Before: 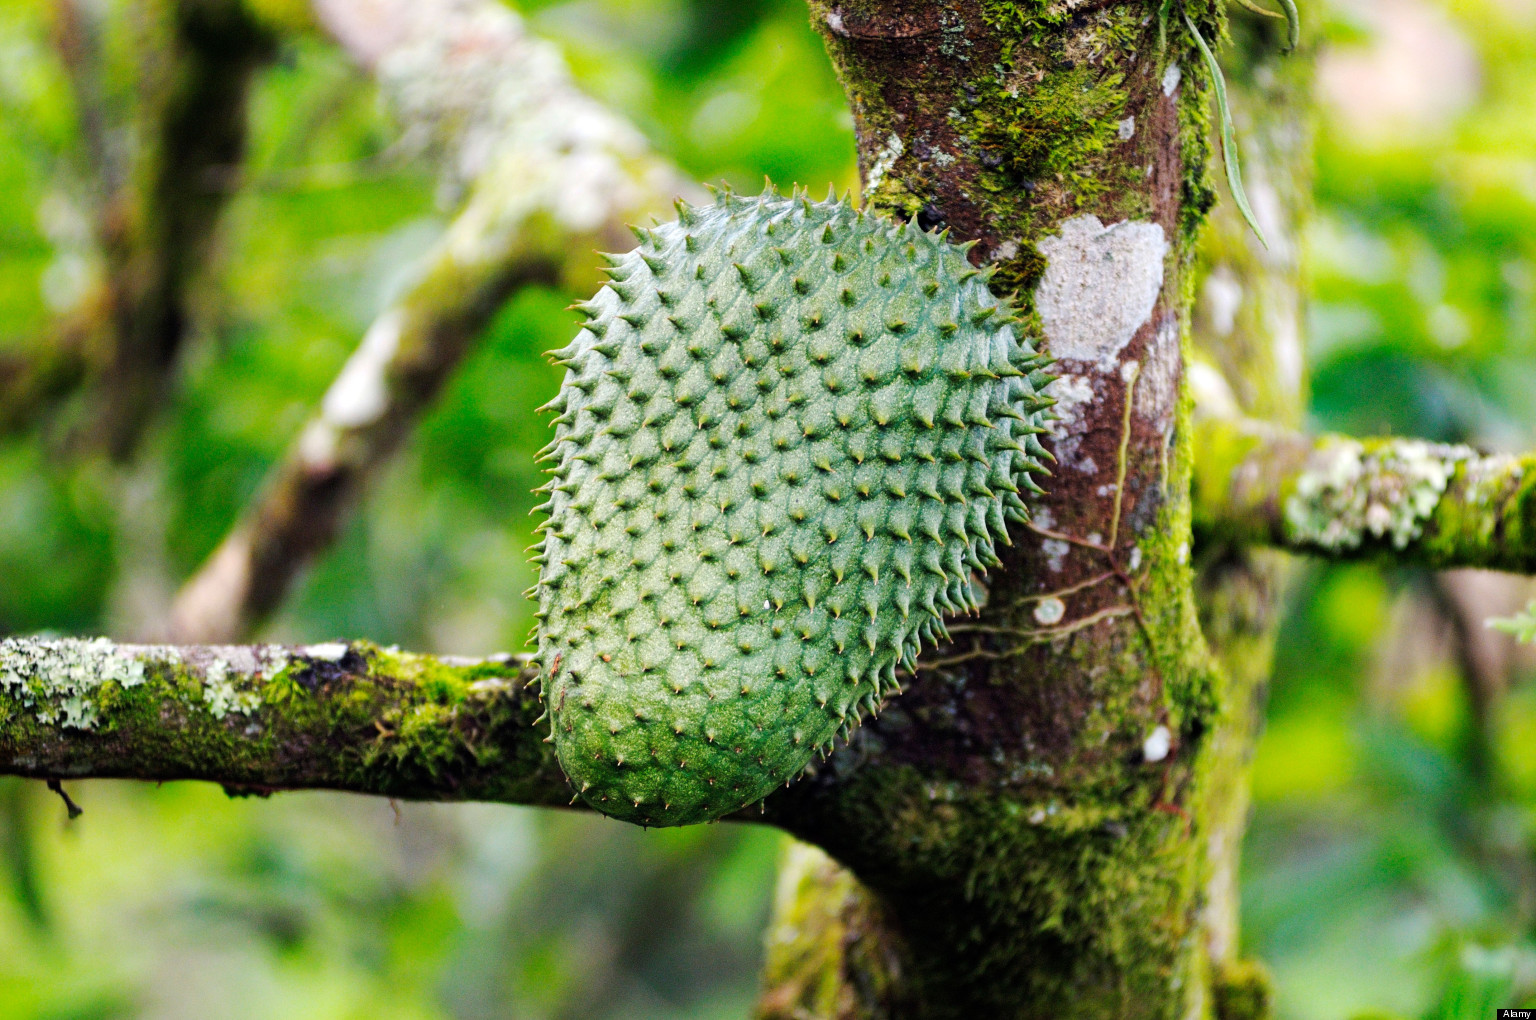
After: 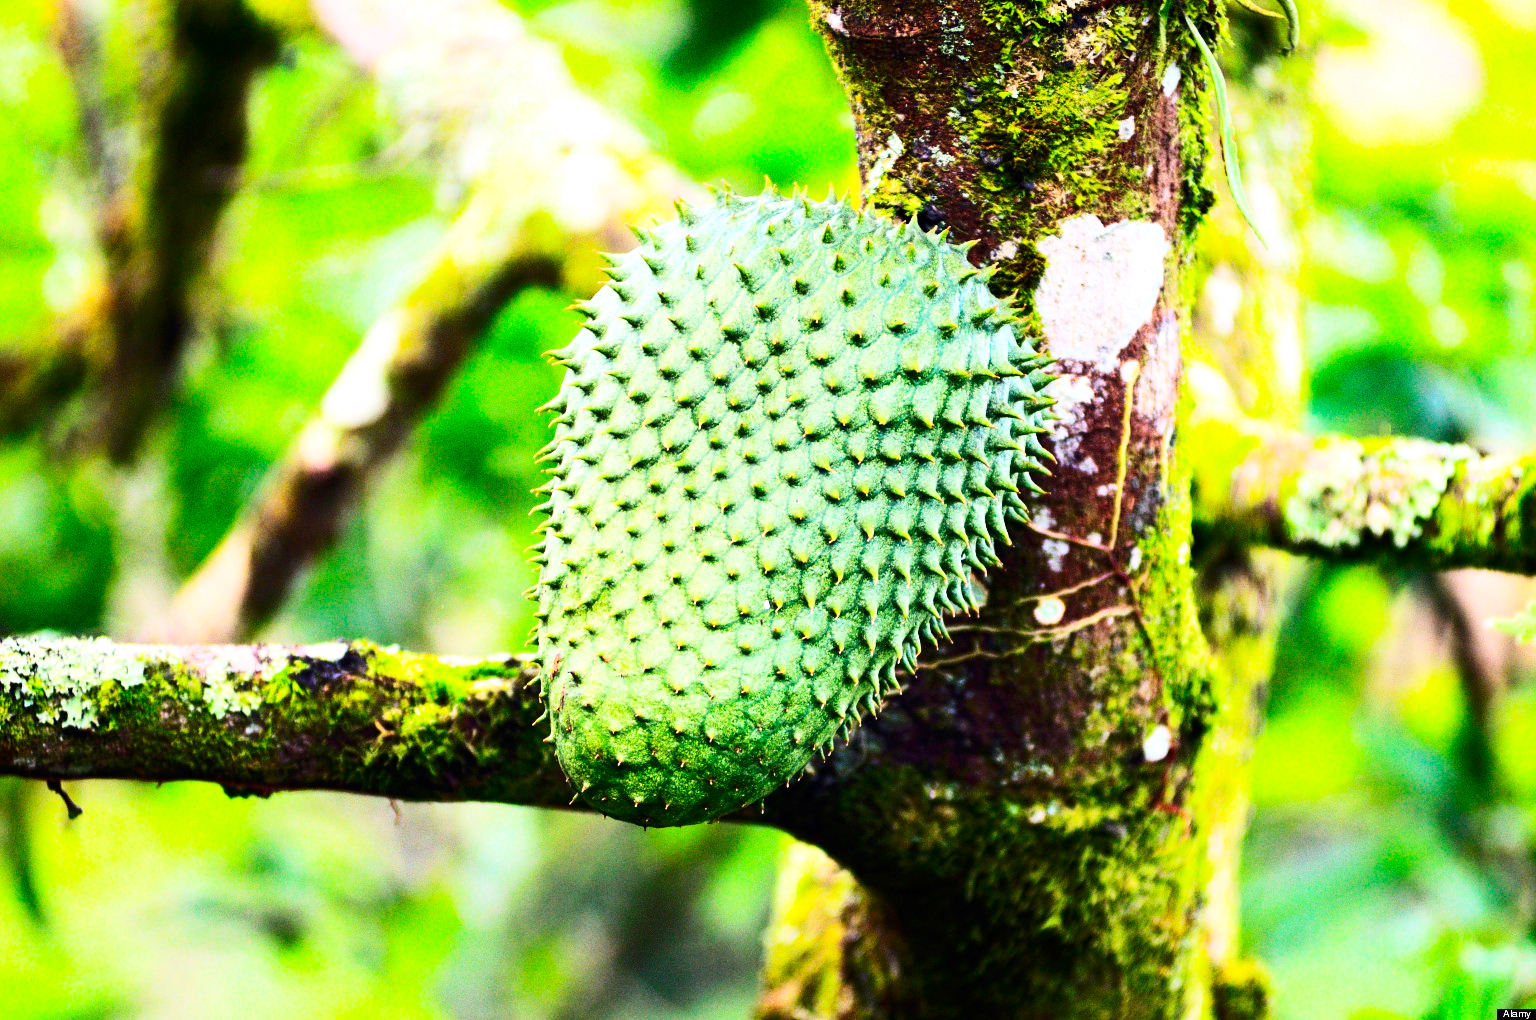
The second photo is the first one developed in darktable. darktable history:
exposure: black level correction 0, exposure 0.498 EV, compensate highlight preservation false
tone equalizer: on, module defaults
color correction: highlights b* 0.038, saturation 1.12
contrast brightness saturation: contrast 0.403, brightness 0.099, saturation 0.209
